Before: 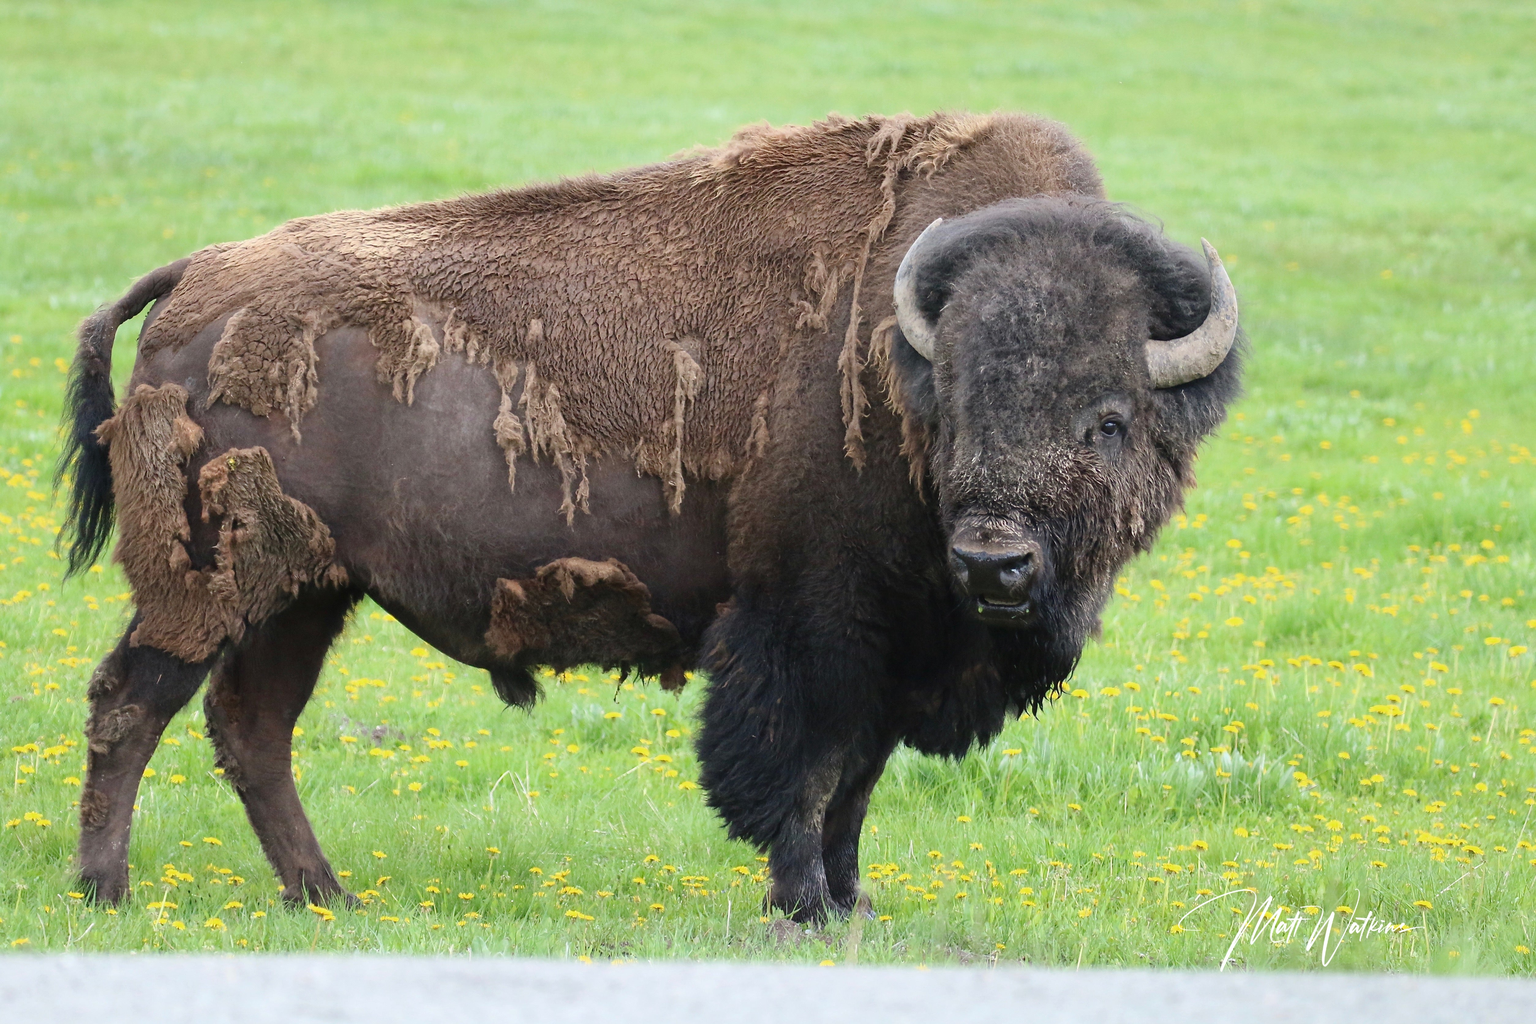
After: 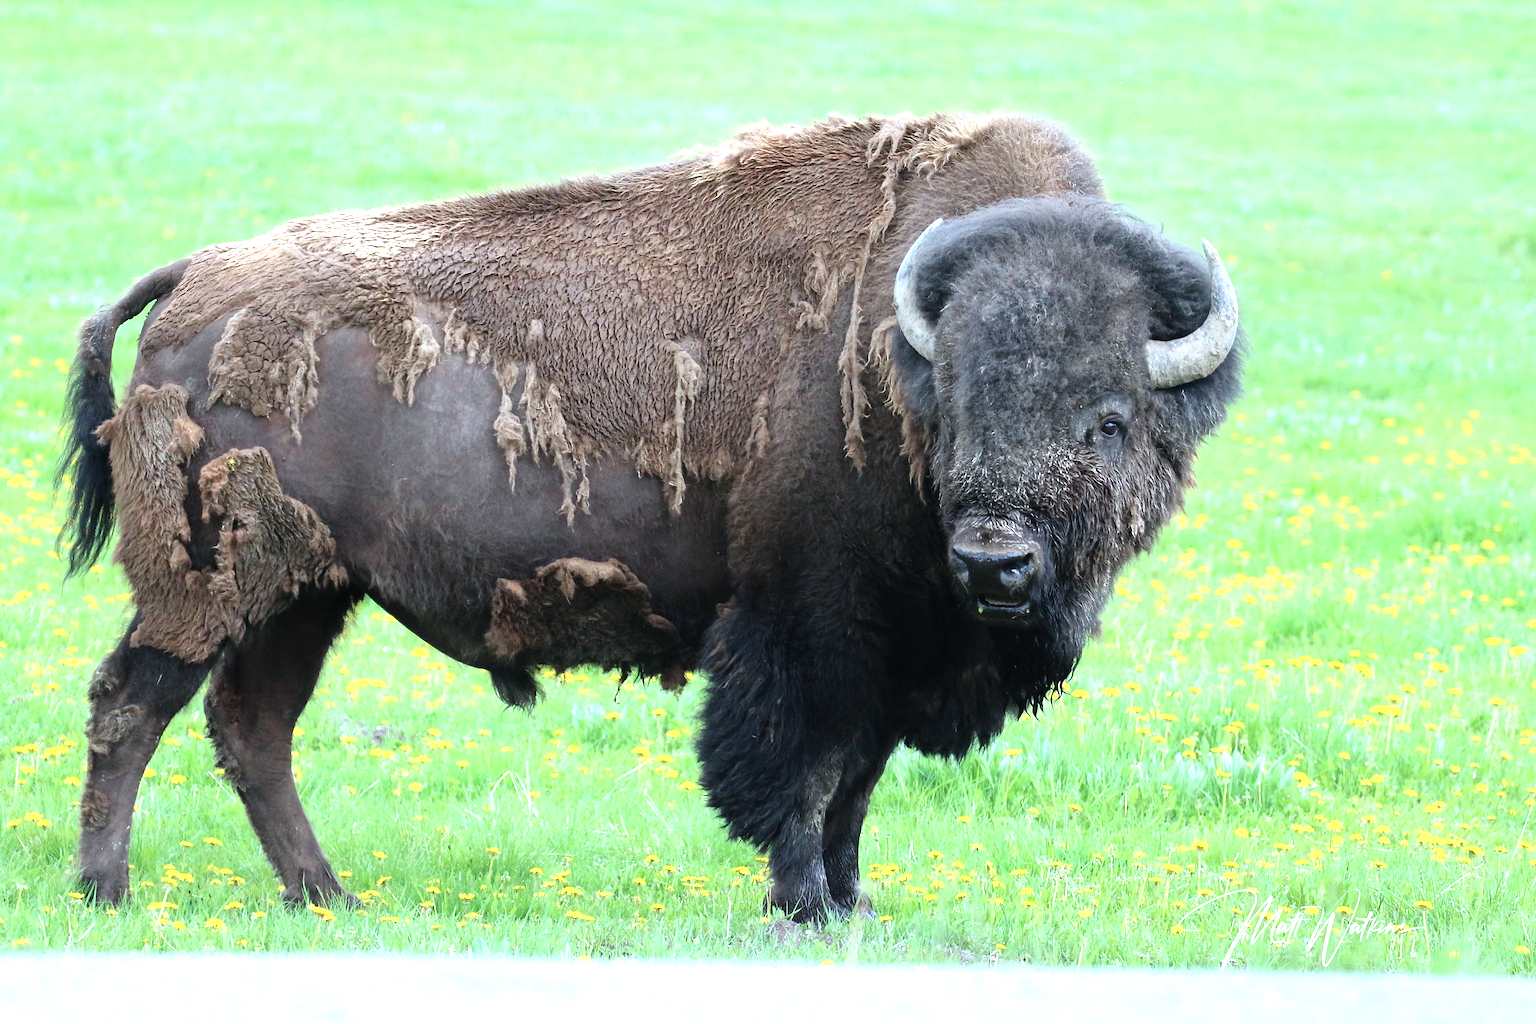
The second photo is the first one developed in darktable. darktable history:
color calibration: illuminant F (fluorescent), F source F9 (Cool White Deluxe 4150 K) – high CRI, x 0.374, y 0.373, temperature 4150.01 K
tone equalizer: -8 EV -0.735 EV, -7 EV -0.695 EV, -6 EV -0.621 EV, -5 EV -0.417 EV, -3 EV 0.4 EV, -2 EV 0.6 EV, -1 EV 0.699 EV, +0 EV 0.755 EV
